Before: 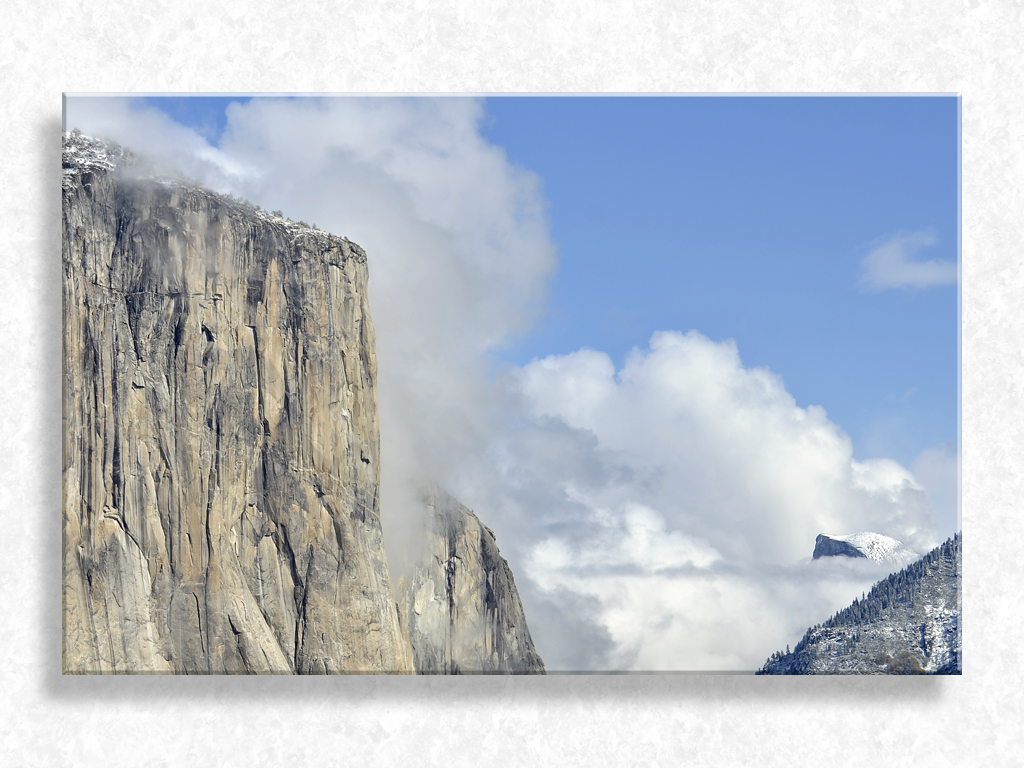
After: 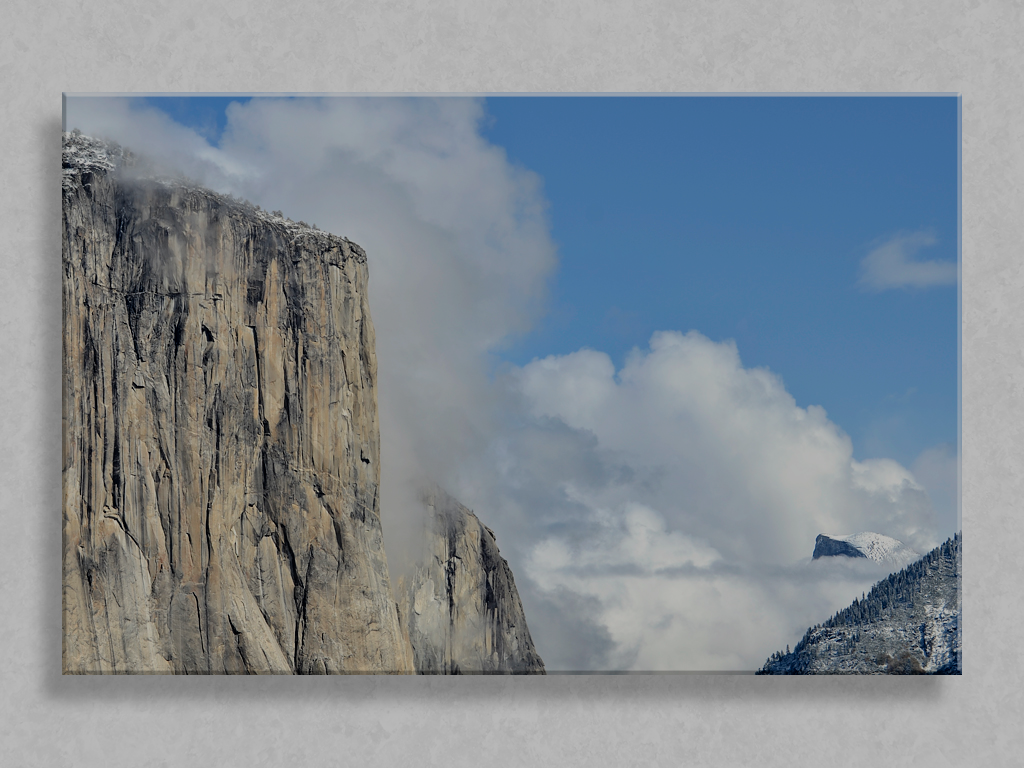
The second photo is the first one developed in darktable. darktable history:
exposure: exposure -1 EV, compensate highlight preservation false
filmic rgb: threshold 3 EV, hardness 4.17, latitude 50%, contrast 1.1, preserve chrominance max RGB, color science v6 (2022), contrast in shadows safe, contrast in highlights safe, enable highlight reconstruction true
